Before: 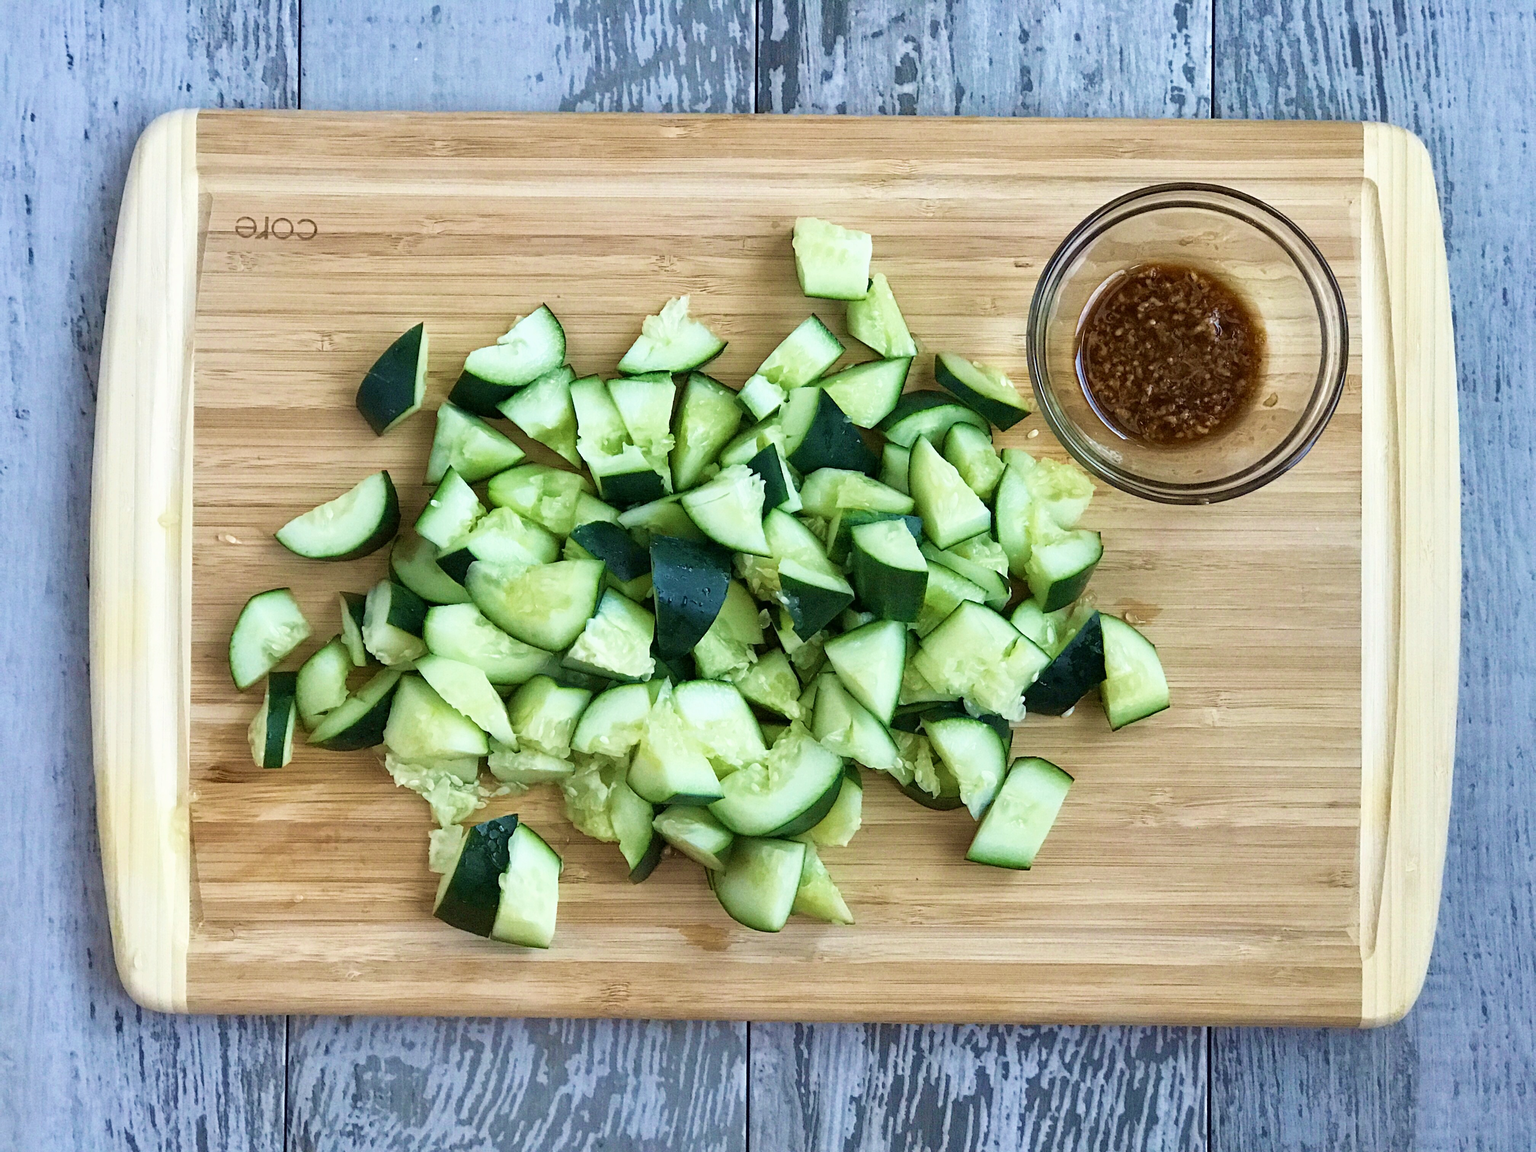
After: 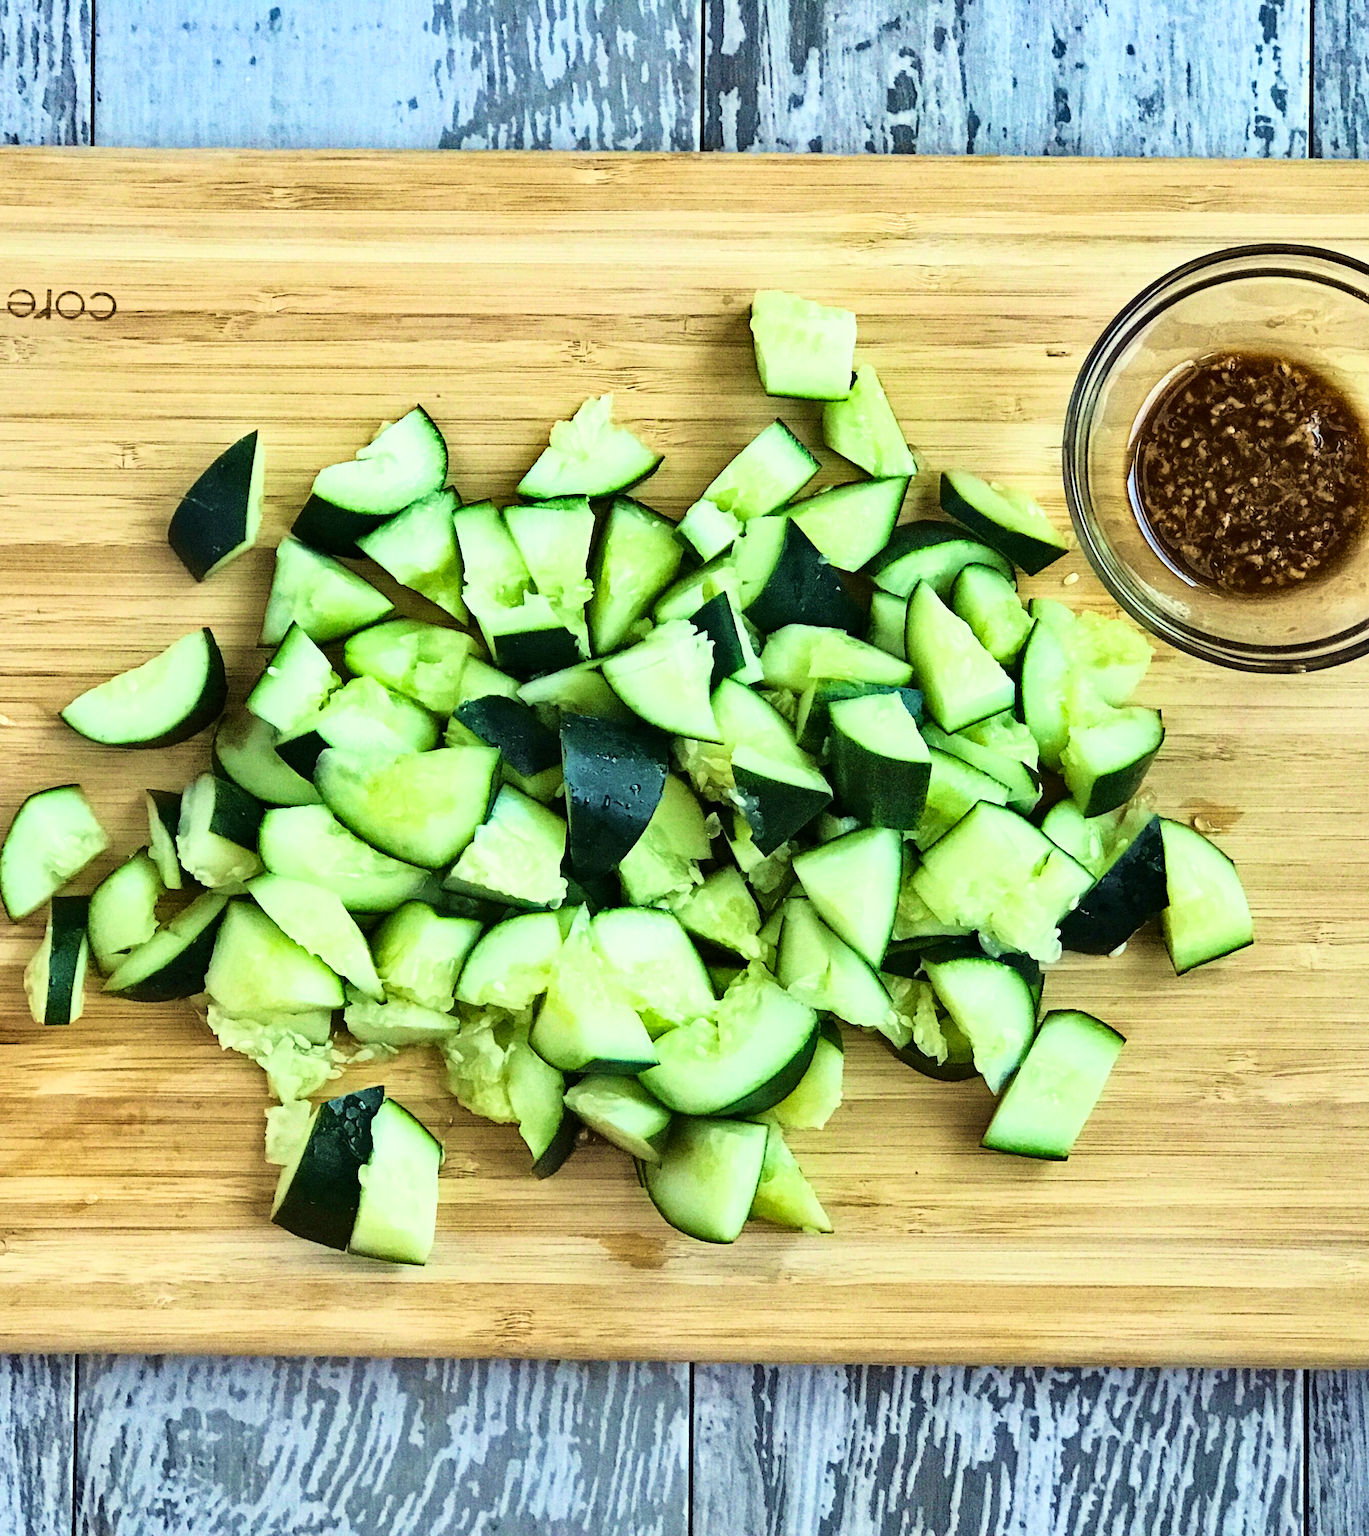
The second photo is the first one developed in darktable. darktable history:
tone equalizer: luminance estimator HSV value / RGB max
crop and rotate: left 14.996%, right 18.157%
color correction: highlights a* -5.77, highlights b* 10.94
shadows and highlights: low approximation 0.01, soften with gaussian
base curve: curves: ch0 [(0, 0) (0.04, 0.03) (0.133, 0.232) (0.448, 0.748) (0.843, 0.968) (1, 1)]
